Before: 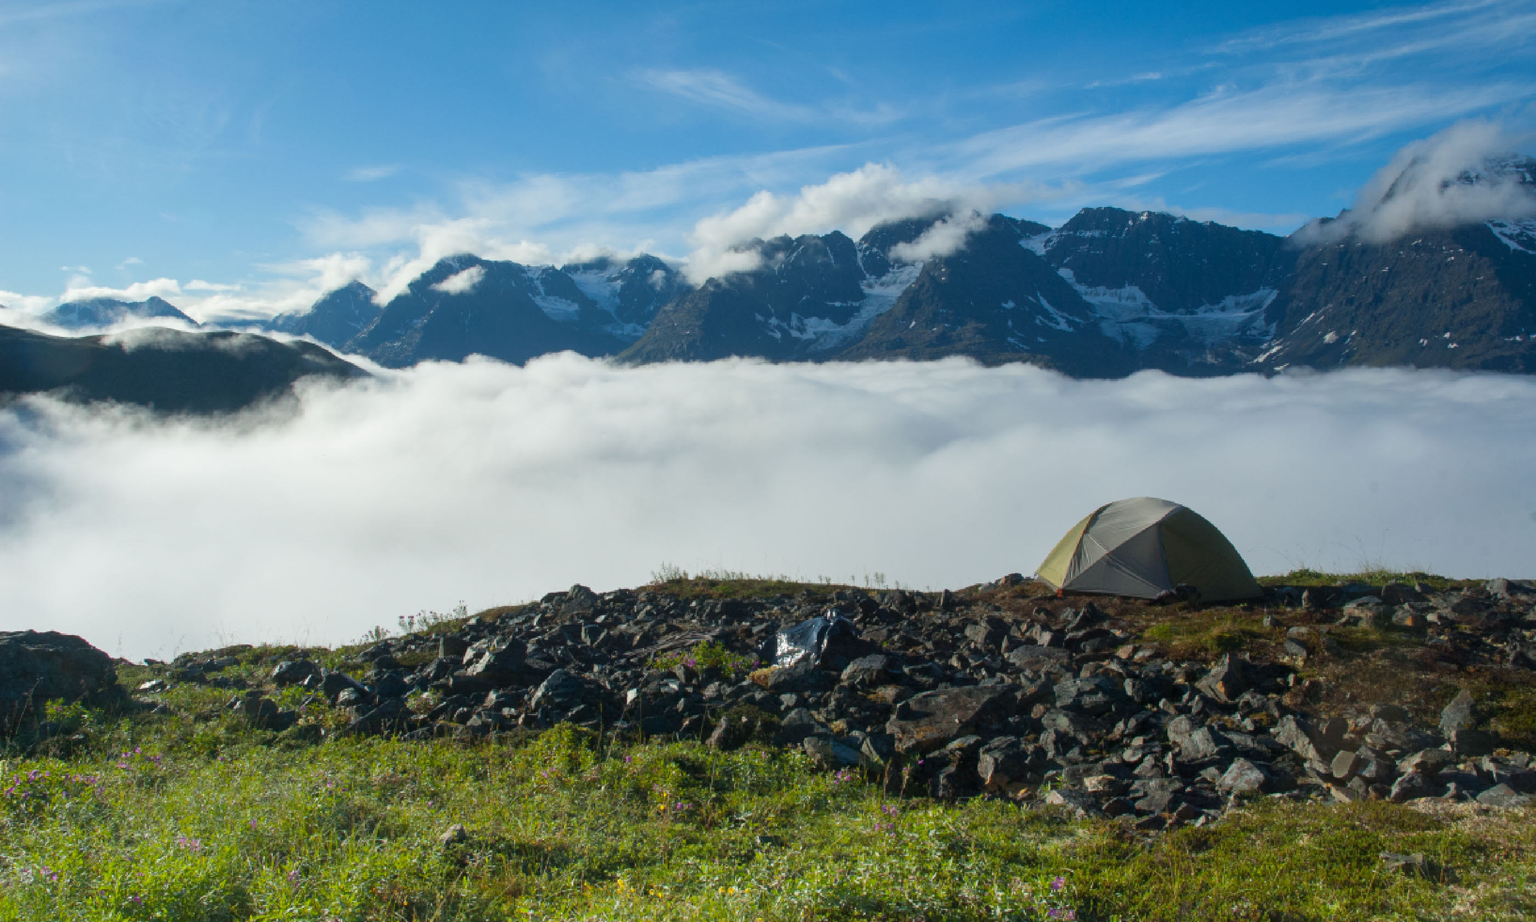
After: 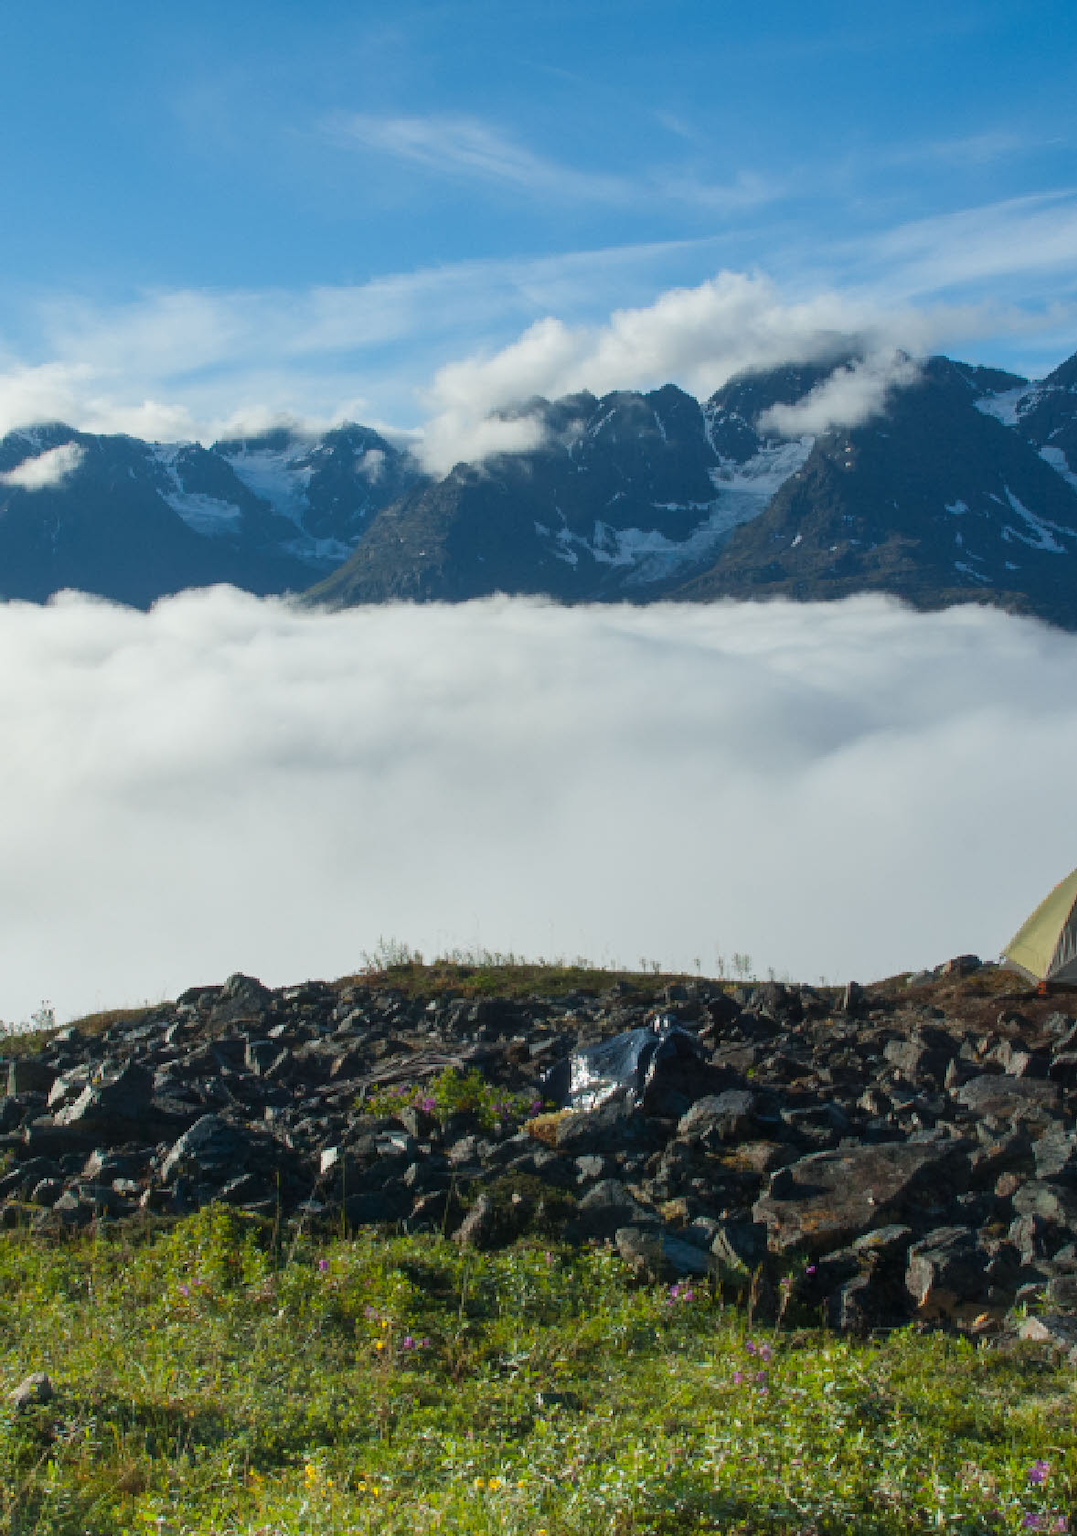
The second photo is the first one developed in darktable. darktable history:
crop: left 28.308%, right 29.569%
